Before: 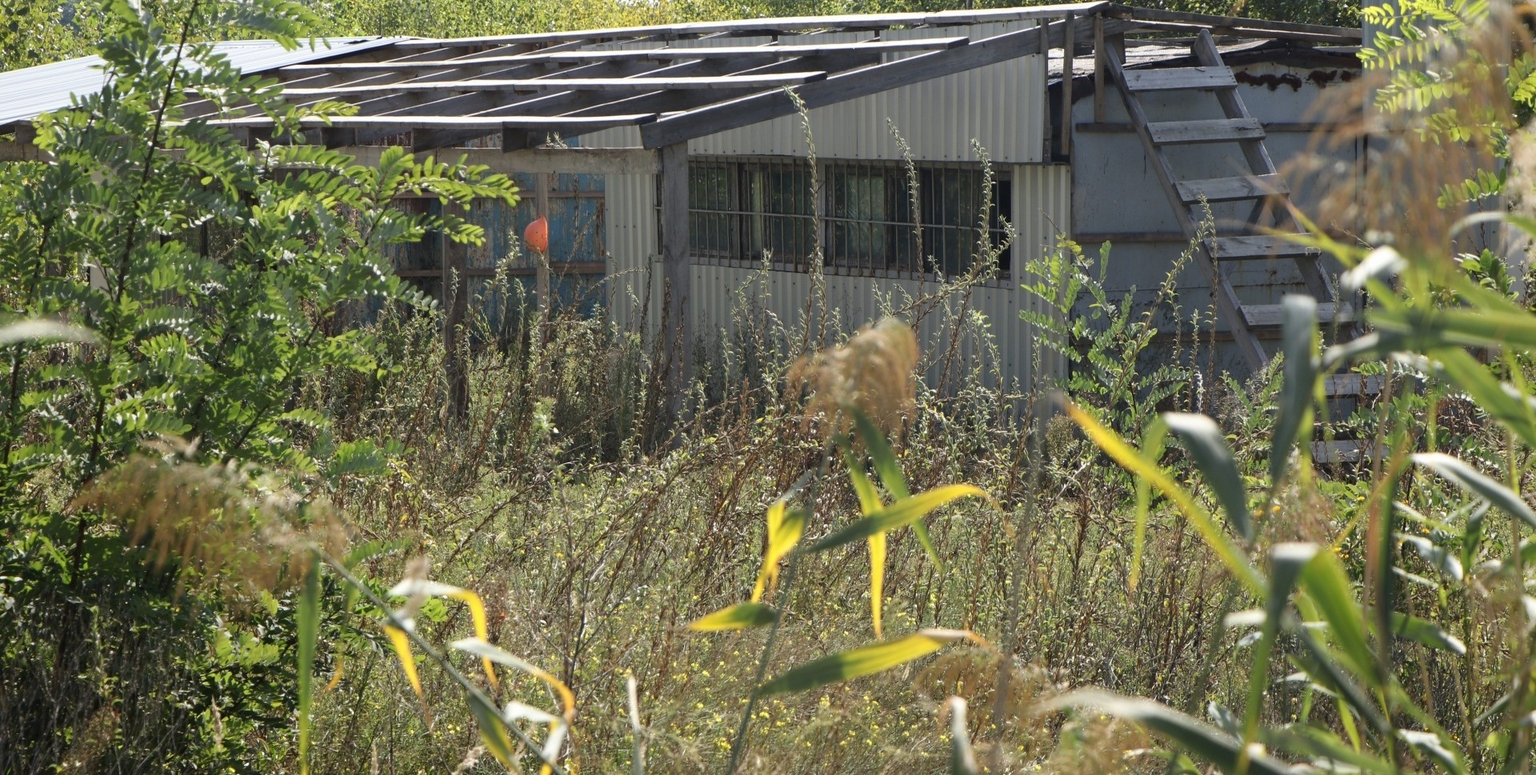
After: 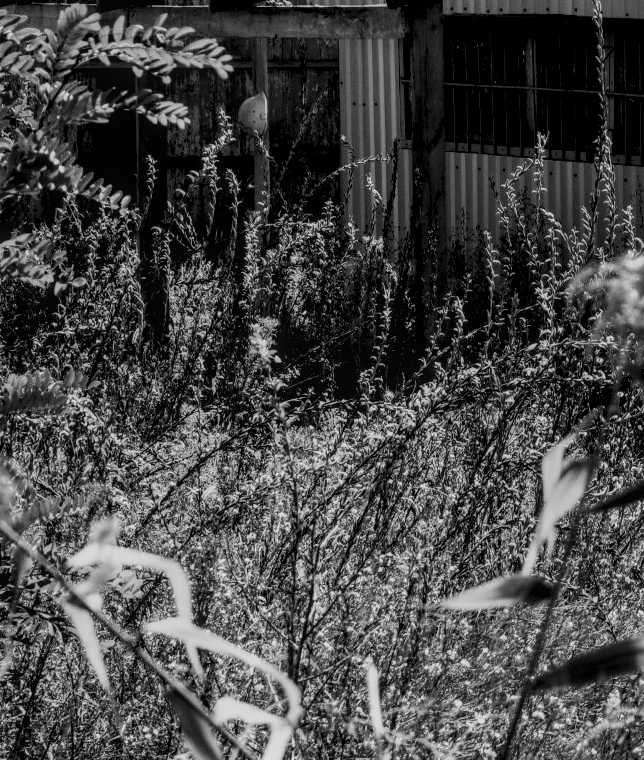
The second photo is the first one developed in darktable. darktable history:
contrast brightness saturation: contrast 0.4, brightness 0.05, saturation 0.25
exposure: black level correction 0.056, exposure -0.039 EV, compensate highlight preservation false
local contrast: highlights 0%, shadows 0%, detail 133%
crop and rotate: left 21.77%, top 18.528%, right 44.676%, bottom 2.997%
contrast equalizer: y [[0.518, 0.517, 0.501, 0.5, 0.5, 0.5], [0.5 ×6], [0.5 ×6], [0 ×6], [0 ×6]]
monochrome: a 14.95, b -89.96
